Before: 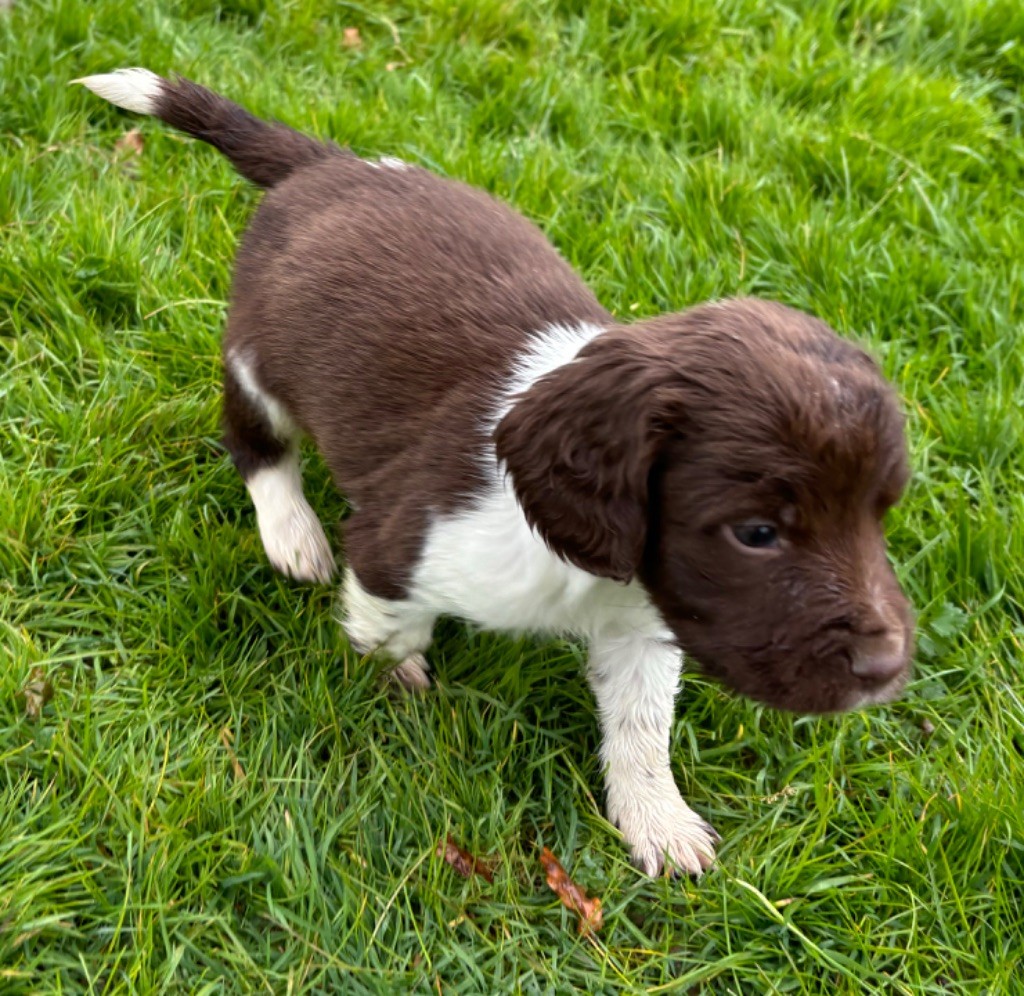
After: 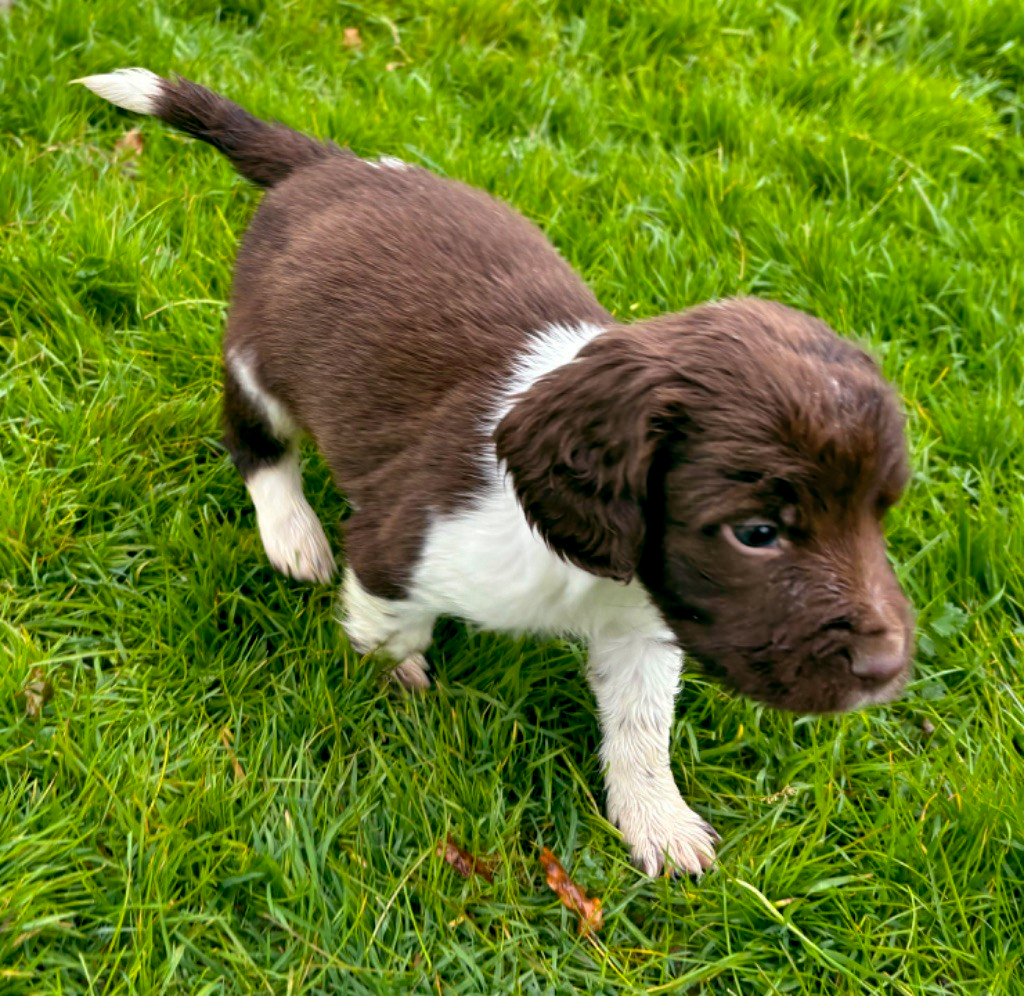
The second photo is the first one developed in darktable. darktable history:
color balance rgb: power › luminance 1.175%, power › chroma 0.402%, power › hue 33.81°, global offset › luminance -0.311%, global offset › chroma 0.112%, global offset › hue 162.72°, linear chroma grading › global chroma 14.434%, perceptual saturation grading › global saturation 0.328%, global vibrance 11.214%
shadows and highlights: shadows 76.9, highlights -24.96, soften with gaussian
